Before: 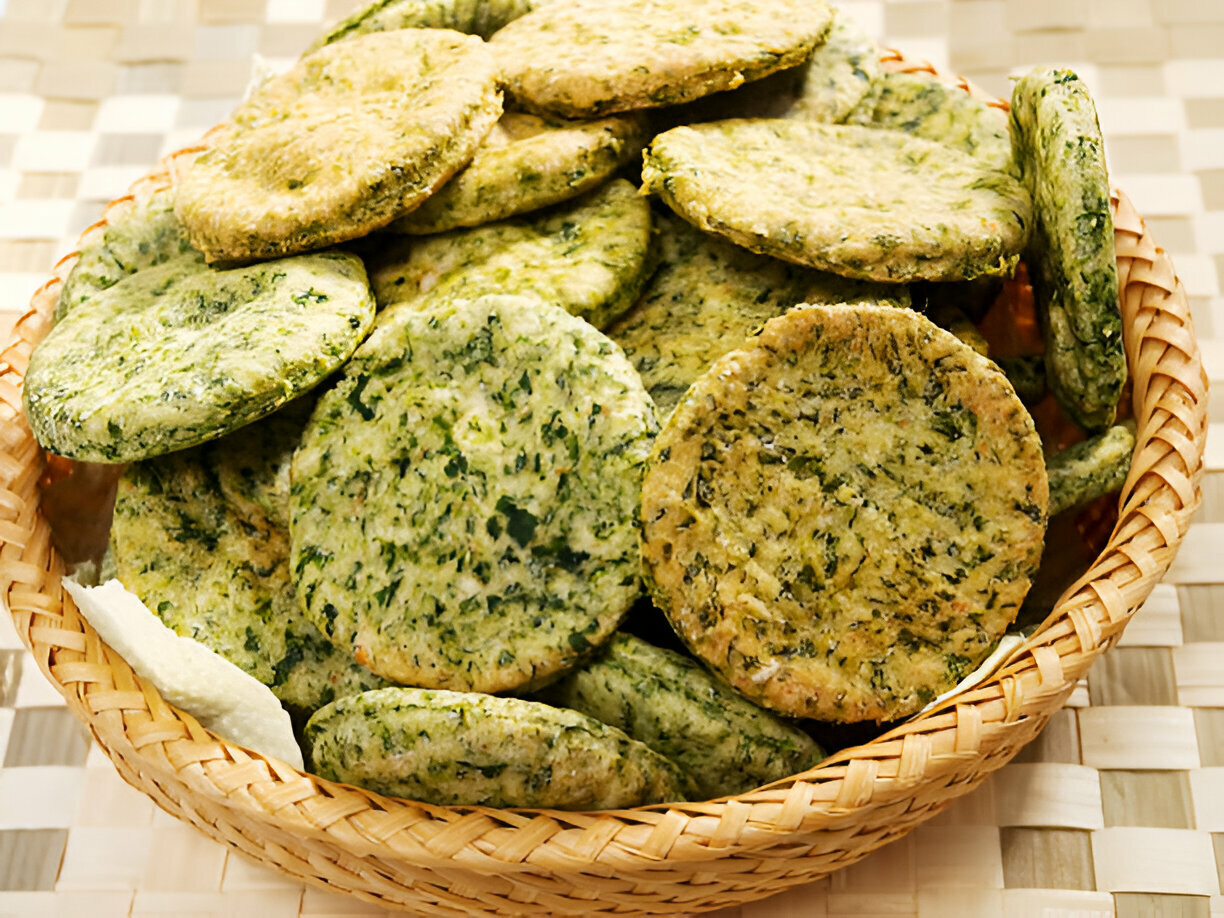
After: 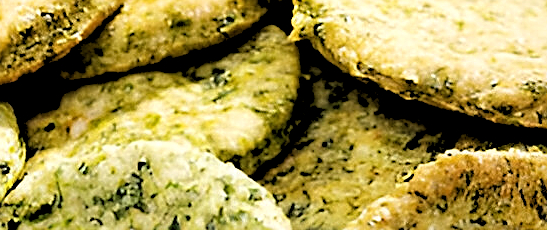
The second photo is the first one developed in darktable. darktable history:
crop: left 28.64%, top 16.832%, right 26.637%, bottom 58.055%
rgb levels: levels [[0.029, 0.461, 0.922], [0, 0.5, 1], [0, 0.5, 1]]
exposure: compensate highlight preservation false
sharpen: amount 0.75
